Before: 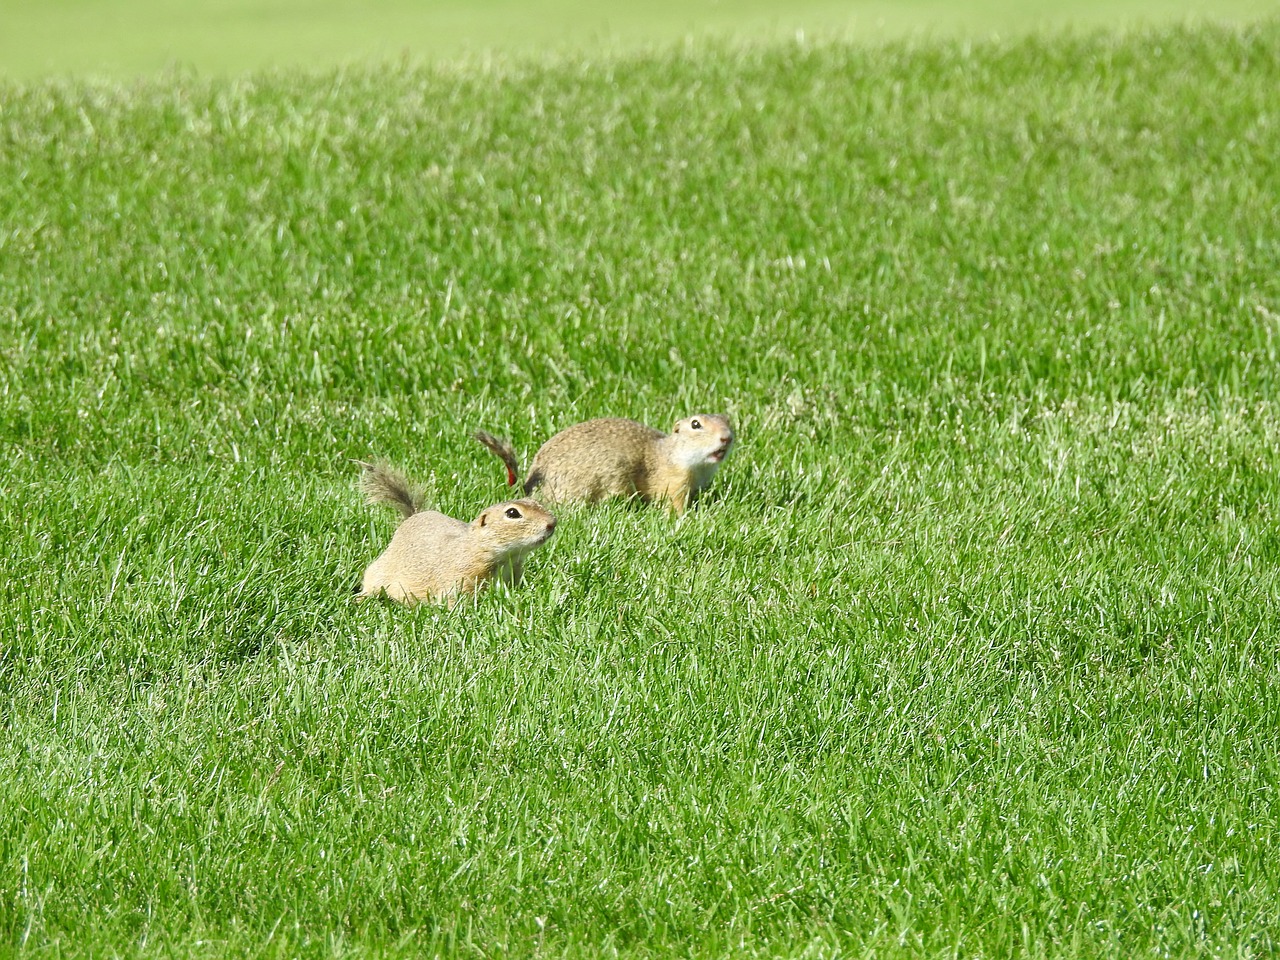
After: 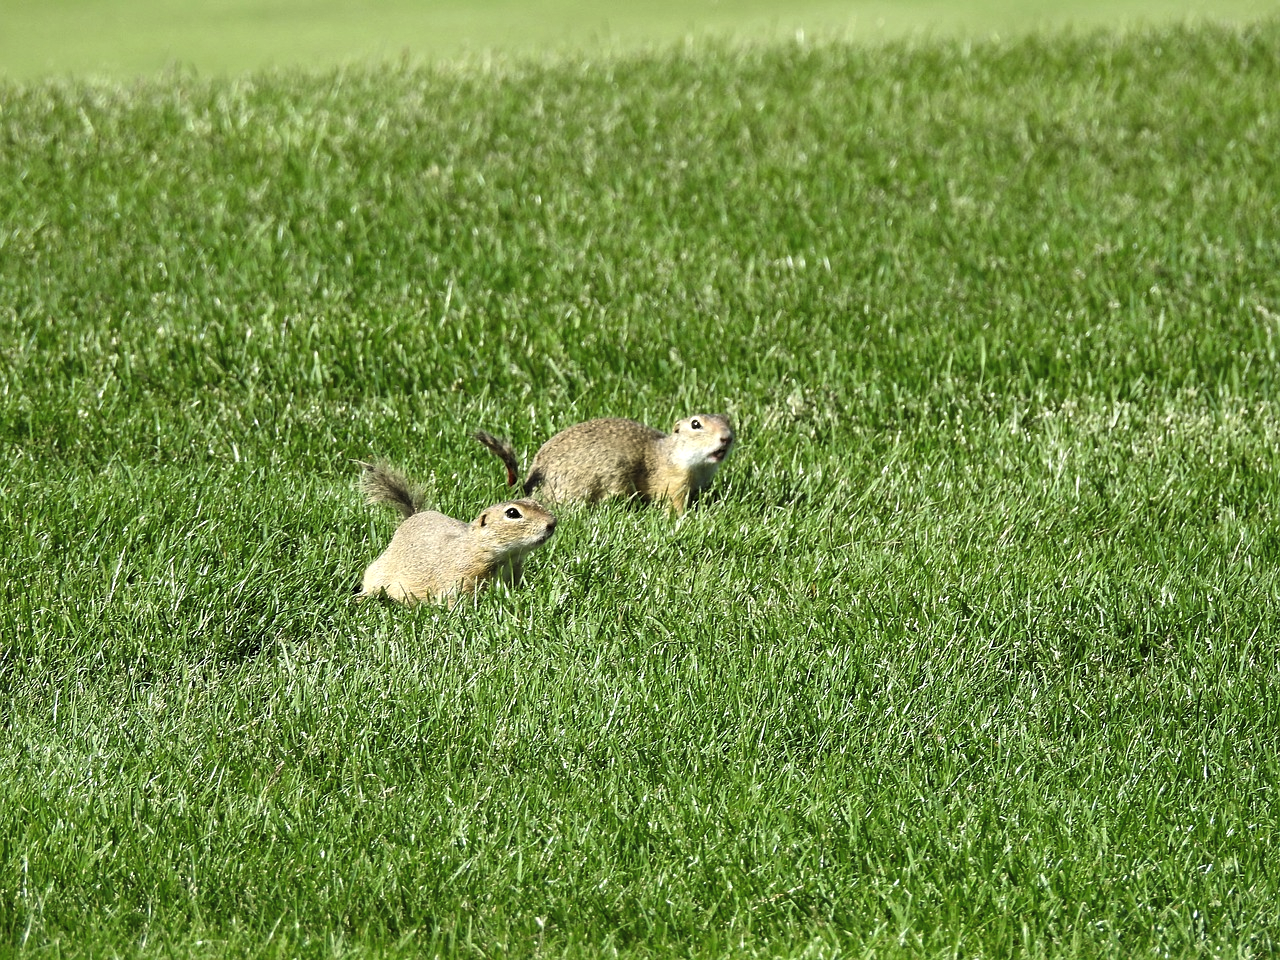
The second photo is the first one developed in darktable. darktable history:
exposure: compensate exposure bias true, compensate highlight preservation false
levels: levels [0.101, 0.578, 0.953]
